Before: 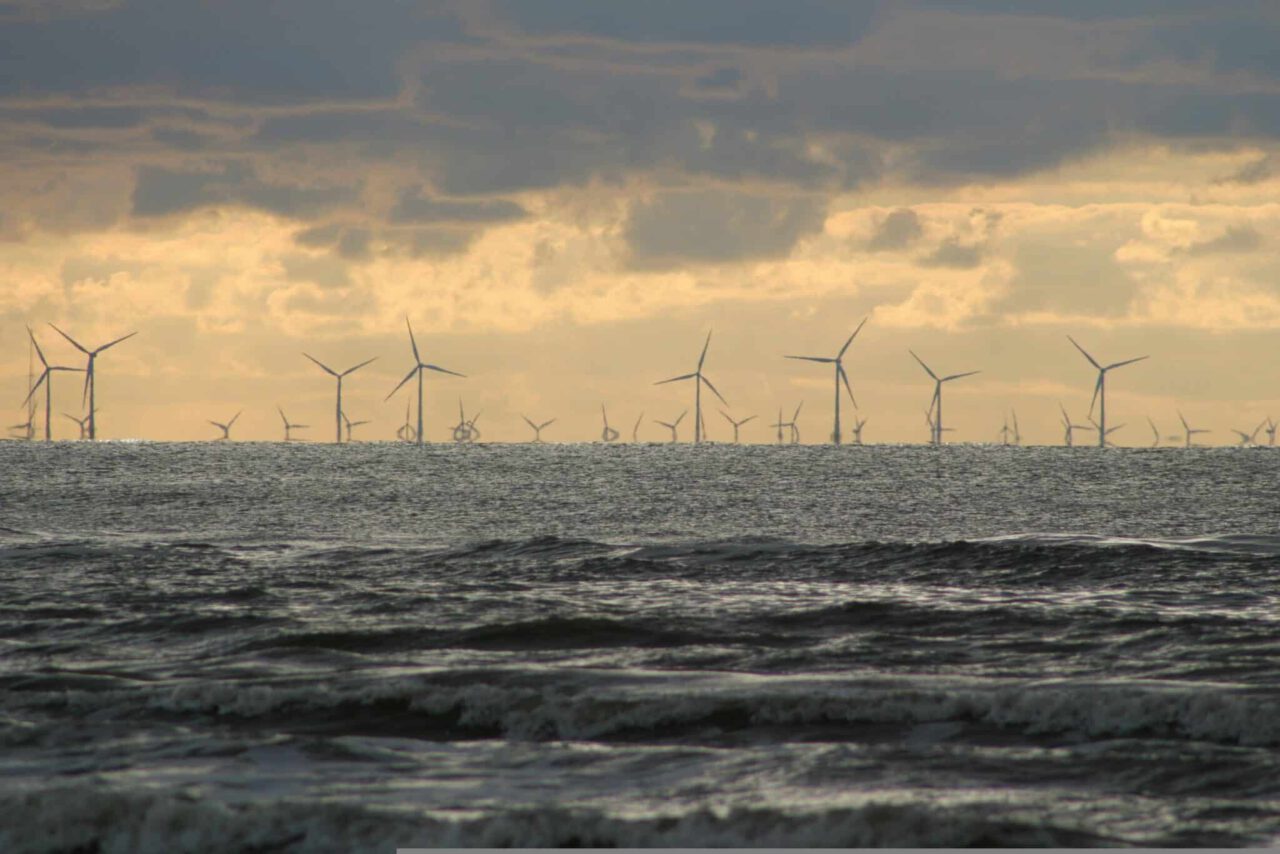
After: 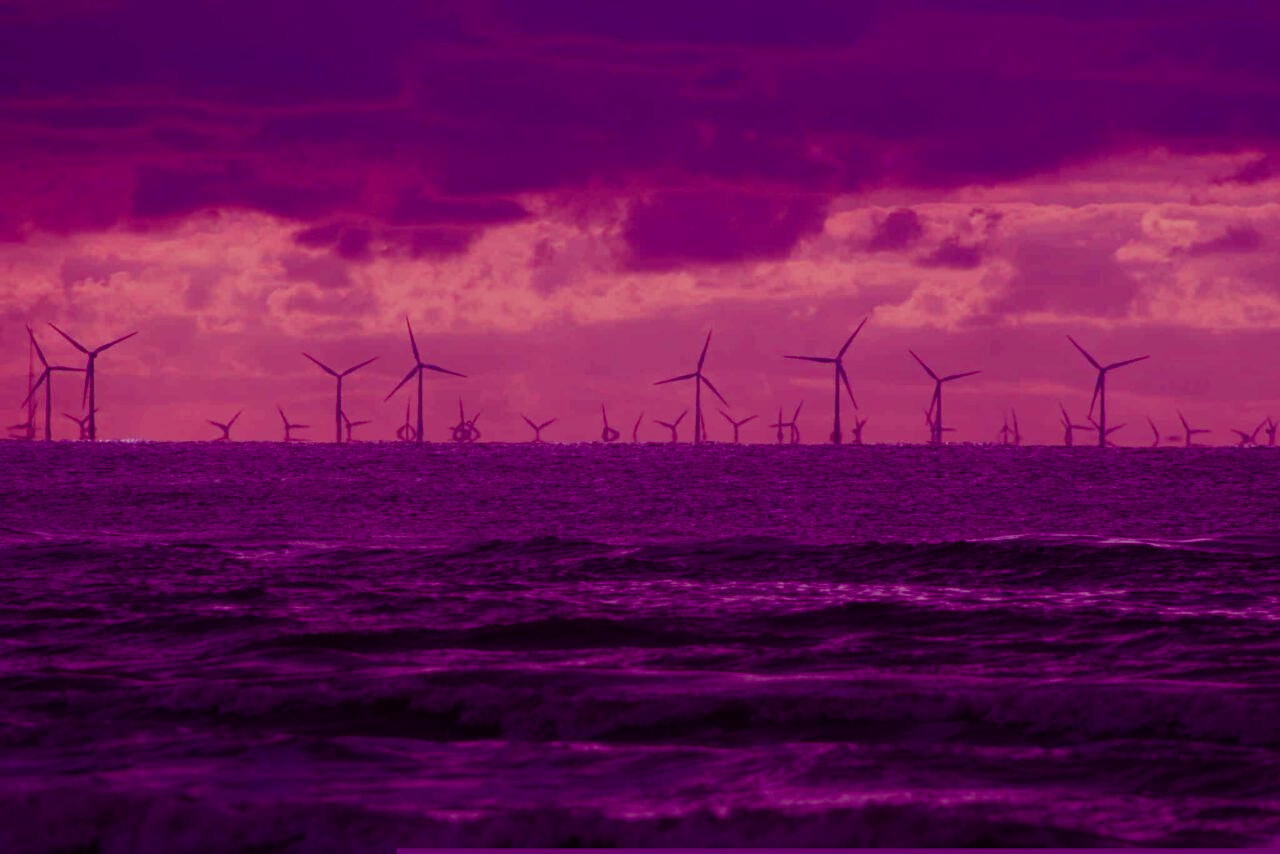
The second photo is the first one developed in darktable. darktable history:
exposure: exposure -0.582 EV, compensate highlight preservation false
color balance: mode lift, gamma, gain (sRGB), lift [1, 1, 0.101, 1]
